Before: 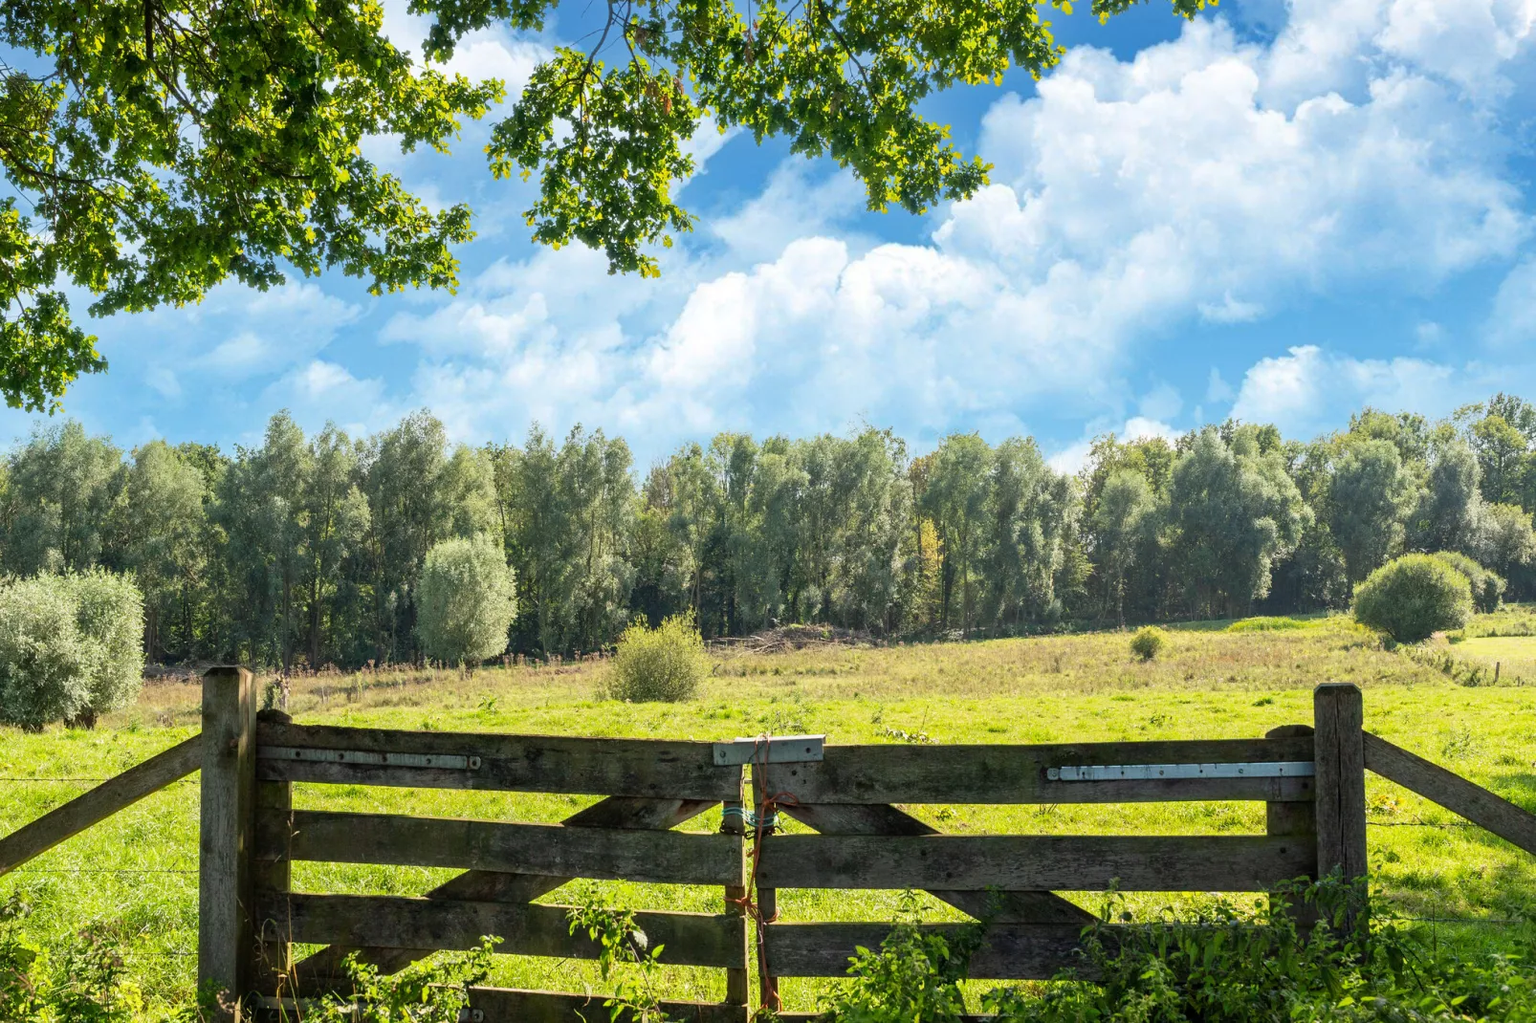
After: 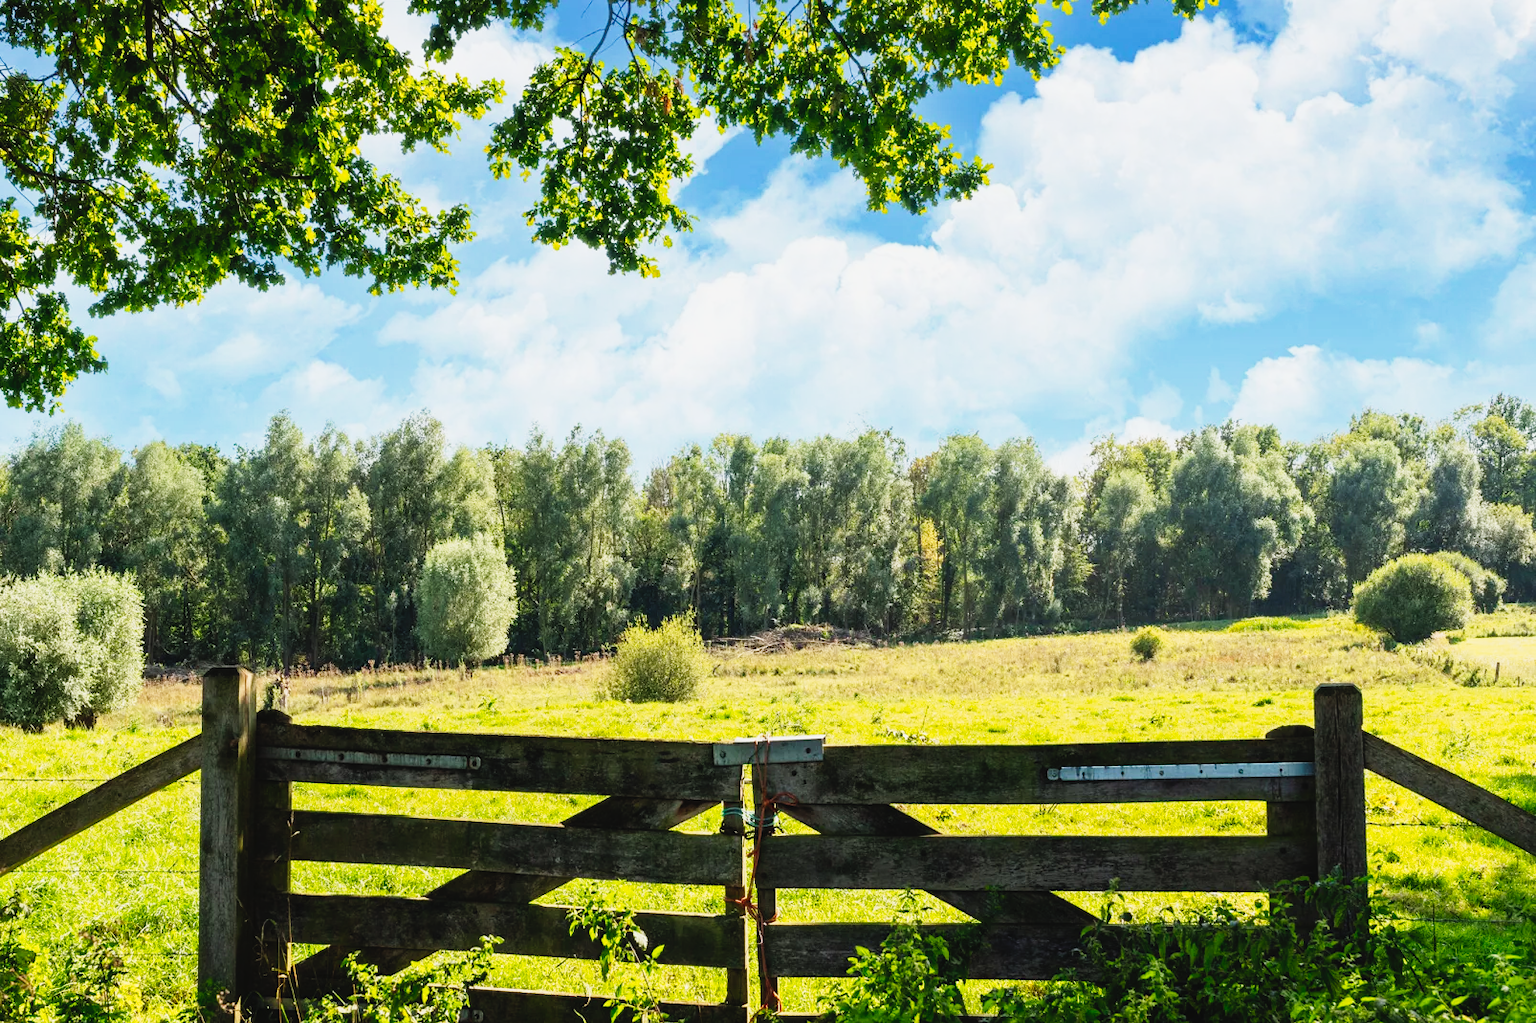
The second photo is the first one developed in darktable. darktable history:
tone curve: curves: ch0 [(0, 0.031) (0.139, 0.084) (0.311, 0.278) (0.495, 0.544) (0.718, 0.816) (0.841, 0.909) (1, 0.967)]; ch1 [(0, 0) (0.272, 0.249) (0.388, 0.385) (0.479, 0.456) (0.495, 0.497) (0.538, 0.55) (0.578, 0.595) (0.707, 0.778) (1, 1)]; ch2 [(0, 0) (0.125, 0.089) (0.353, 0.329) (0.443, 0.408) (0.502, 0.495) (0.56, 0.553) (0.608, 0.631) (1, 1)], preserve colors none
